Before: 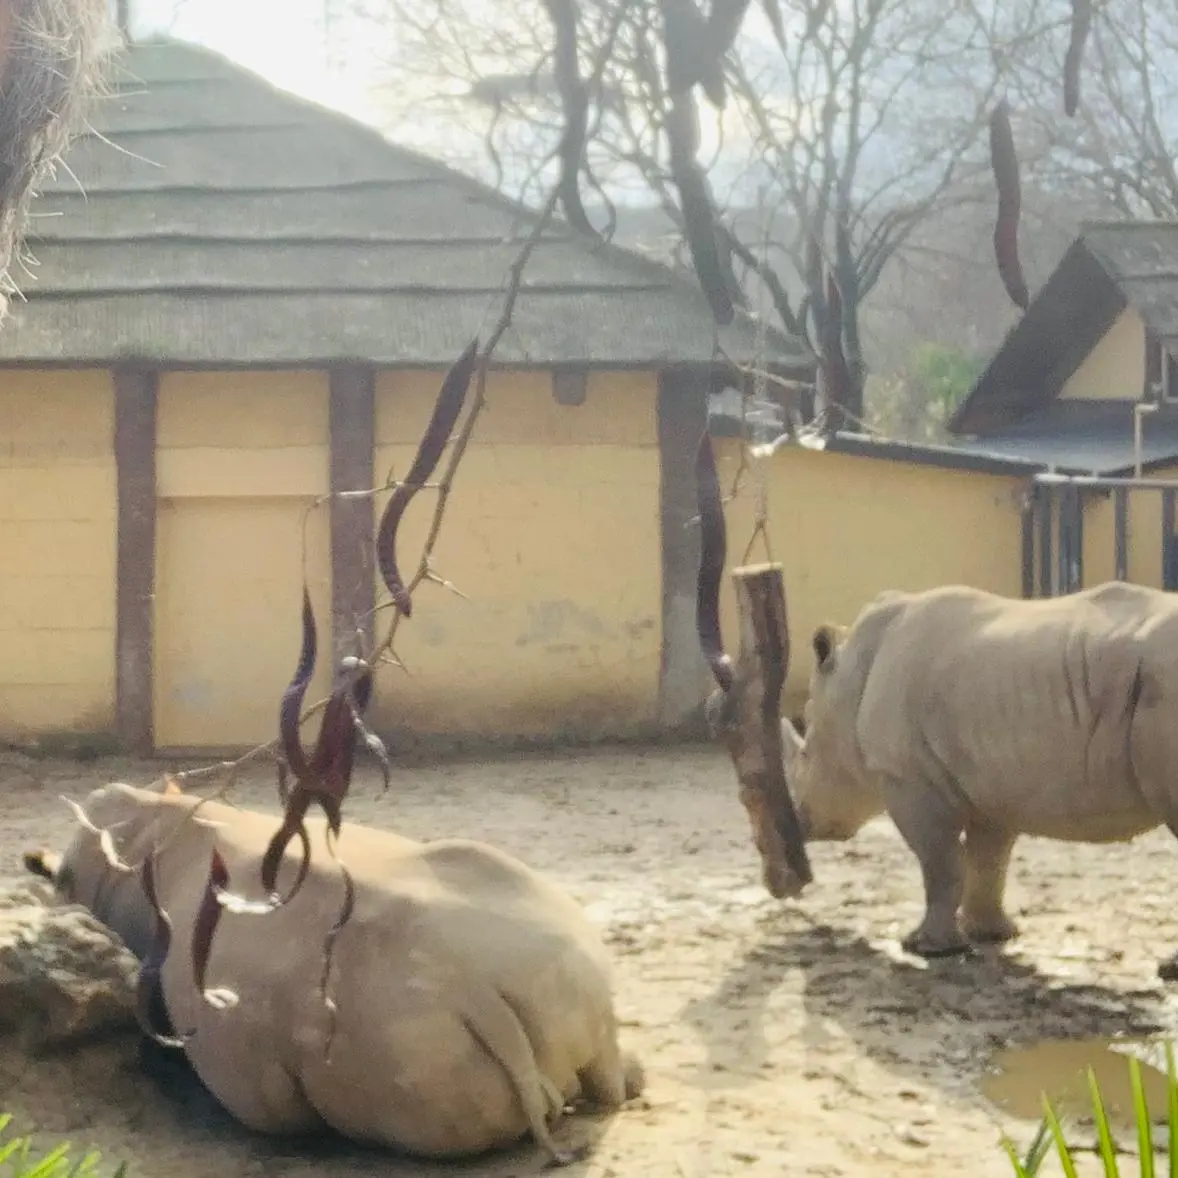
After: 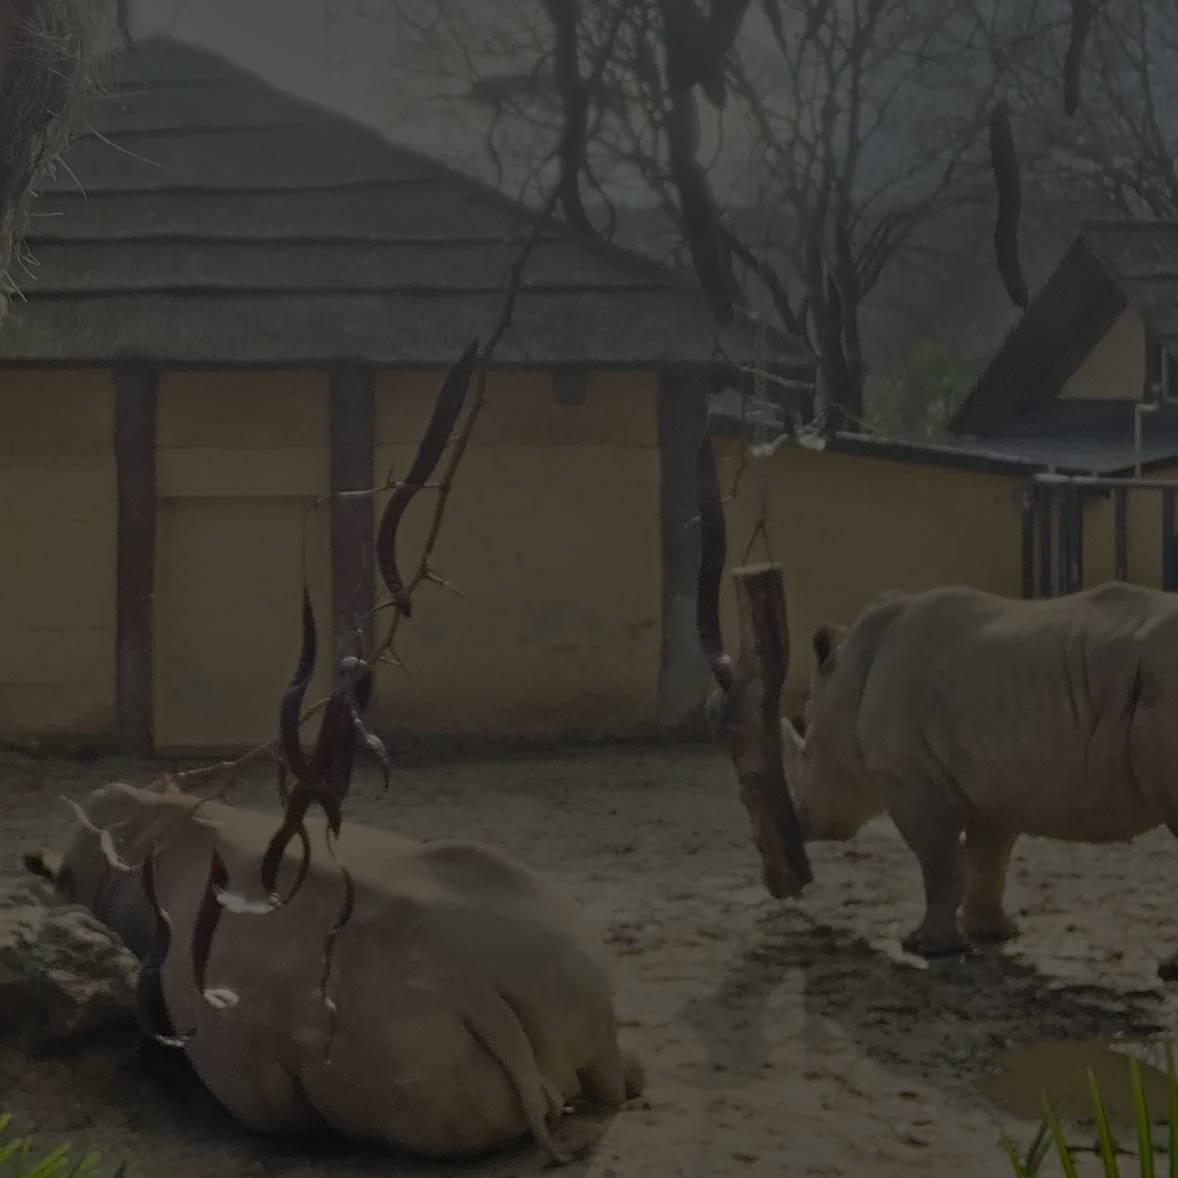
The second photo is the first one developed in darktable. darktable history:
sharpen: on, module defaults
shadows and highlights: white point adjustment 0.1, highlights -70, soften with gaussian
tone equalizer: -8 EV -2 EV, -7 EV -2 EV, -6 EV -2 EV, -5 EV -2 EV, -4 EV -2 EV, -3 EV -2 EV, -2 EV -2 EV, -1 EV -1.63 EV, +0 EV -2 EV
